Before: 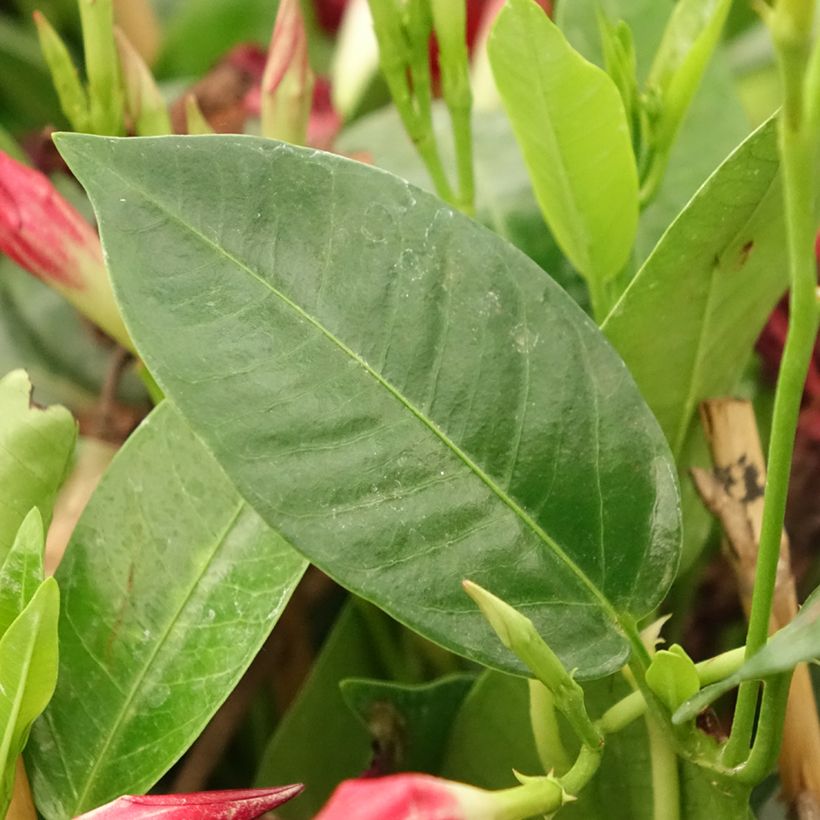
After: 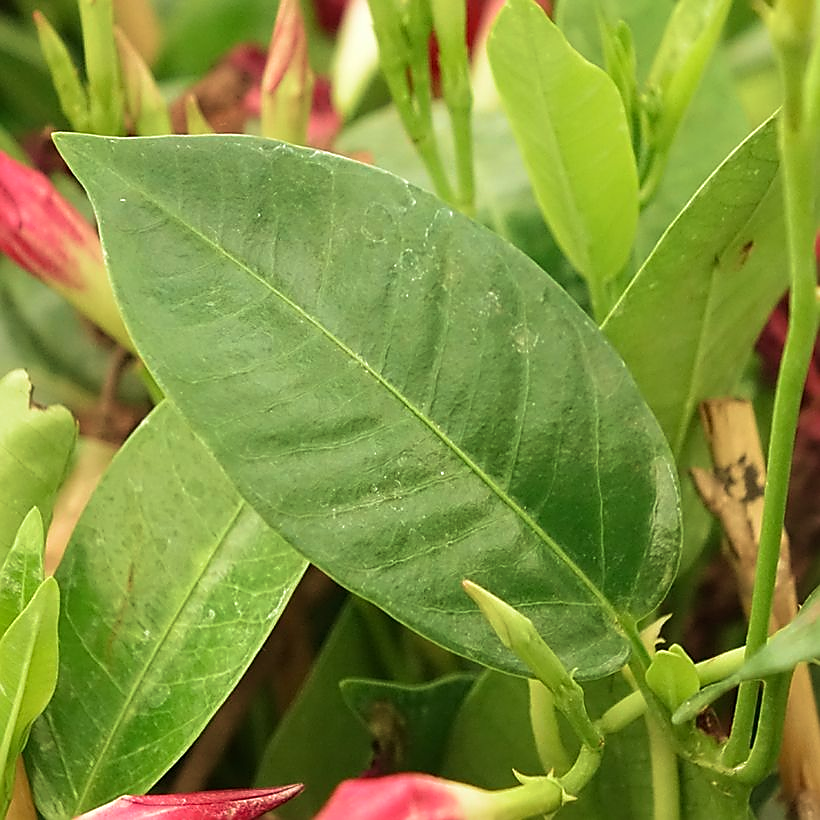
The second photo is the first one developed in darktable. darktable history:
velvia: strength 50.26%
sharpen: radius 1.41, amount 1.262, threshold 0.774
